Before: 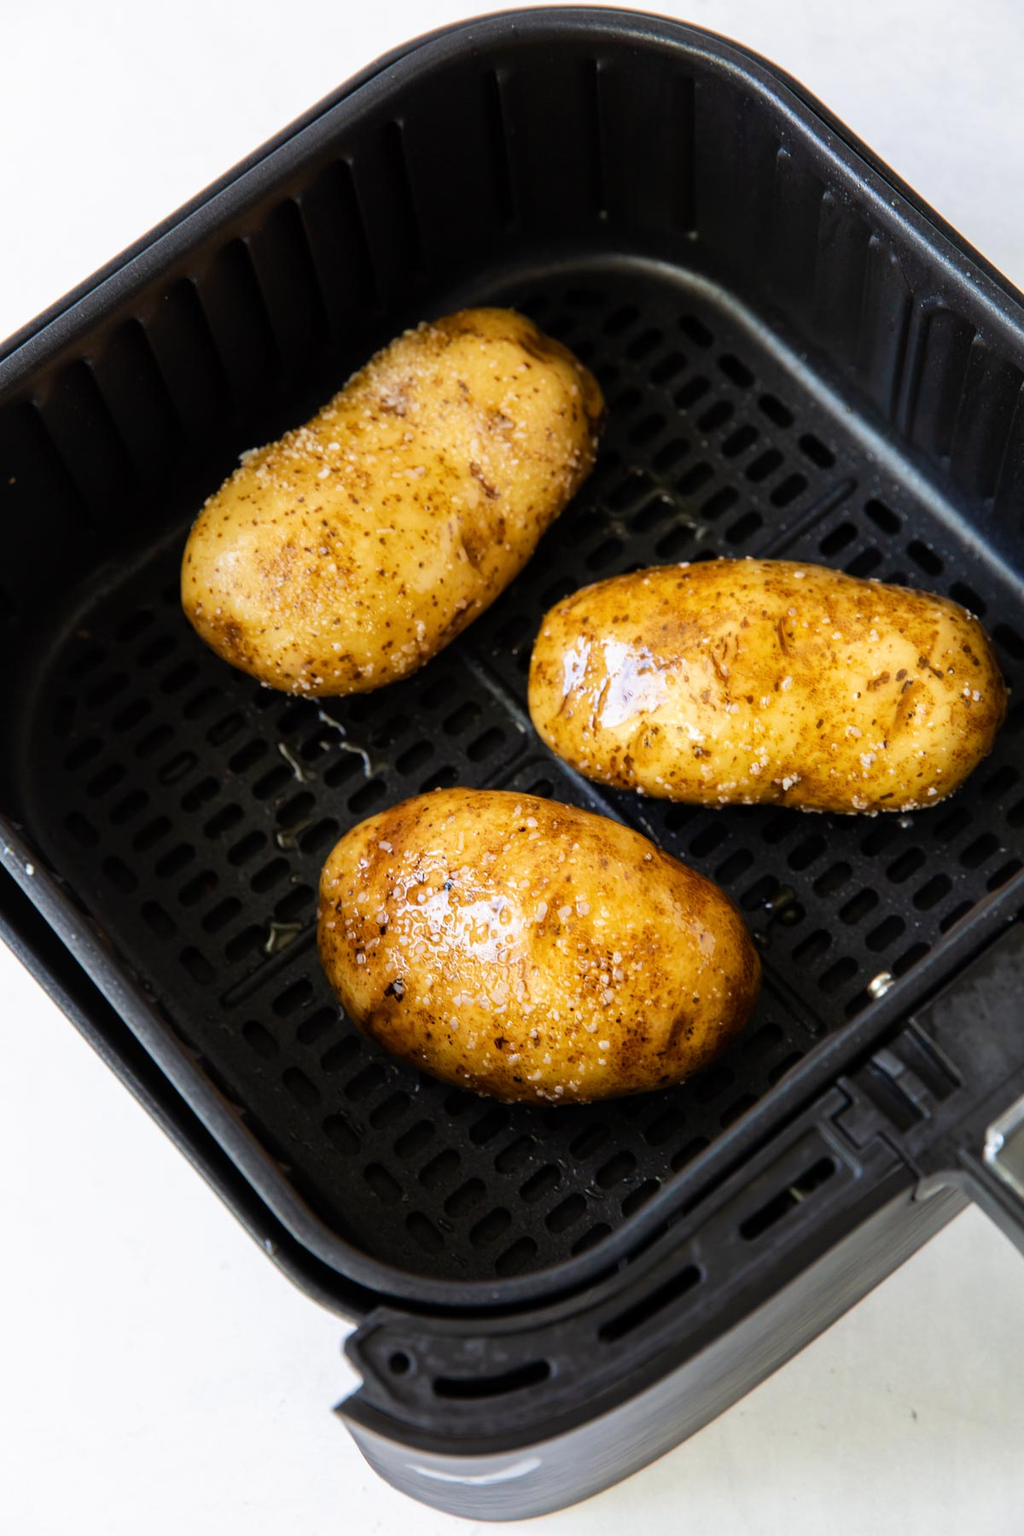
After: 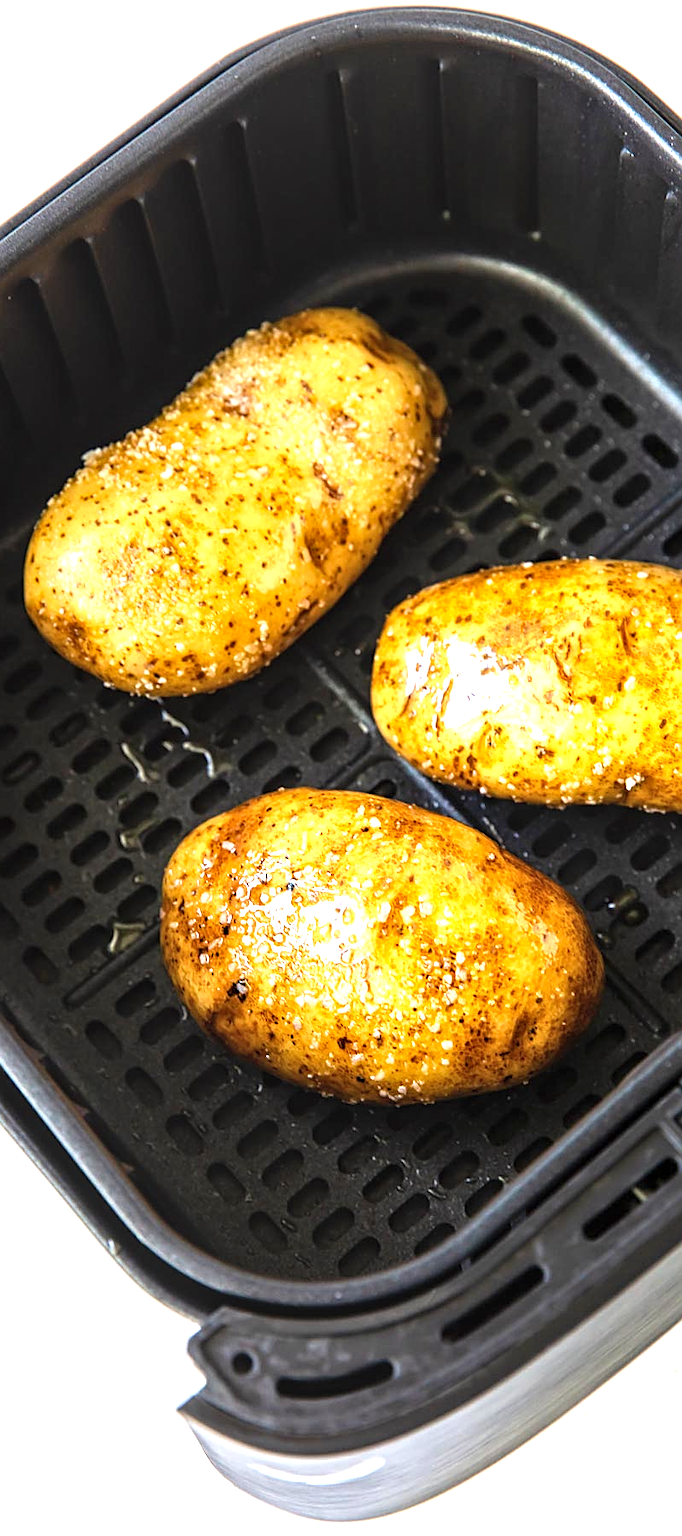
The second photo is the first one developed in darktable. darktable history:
exposure: black level correction 0, exposure 1.101 EV, compensate highlight preservation false
sharpen: on, module defaults
crop: left 15.389%, right 17.873%
local contrast: on, module defaults
